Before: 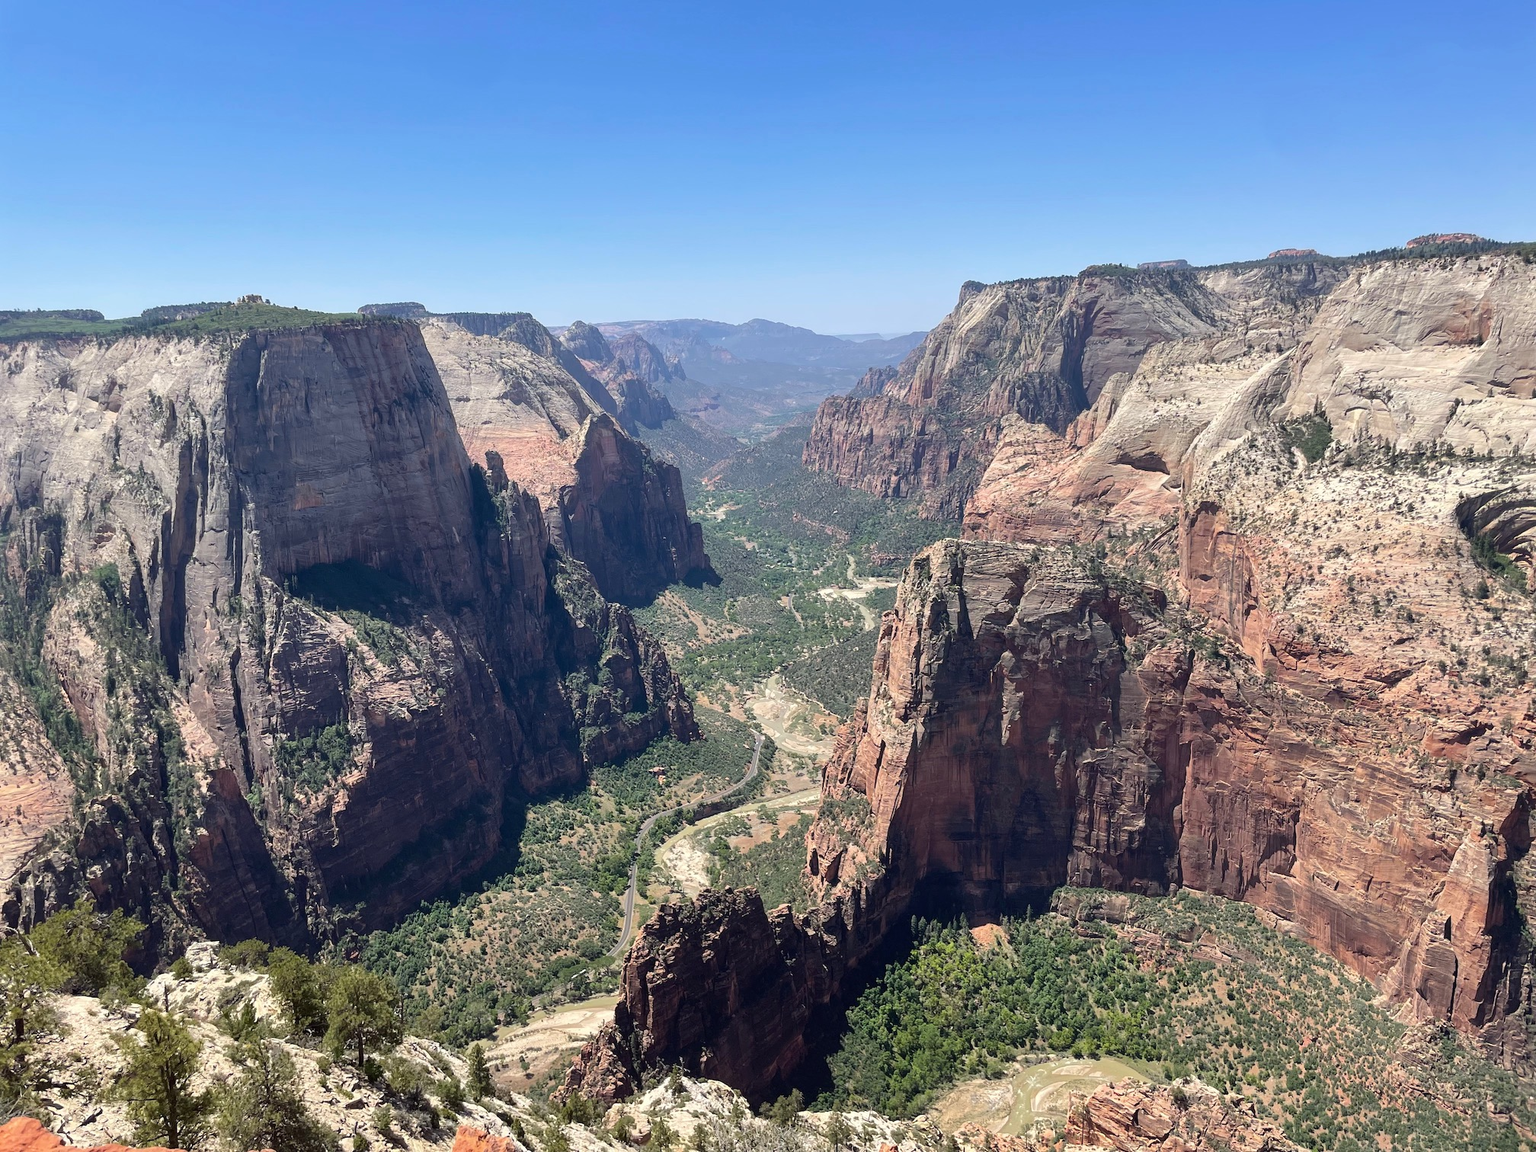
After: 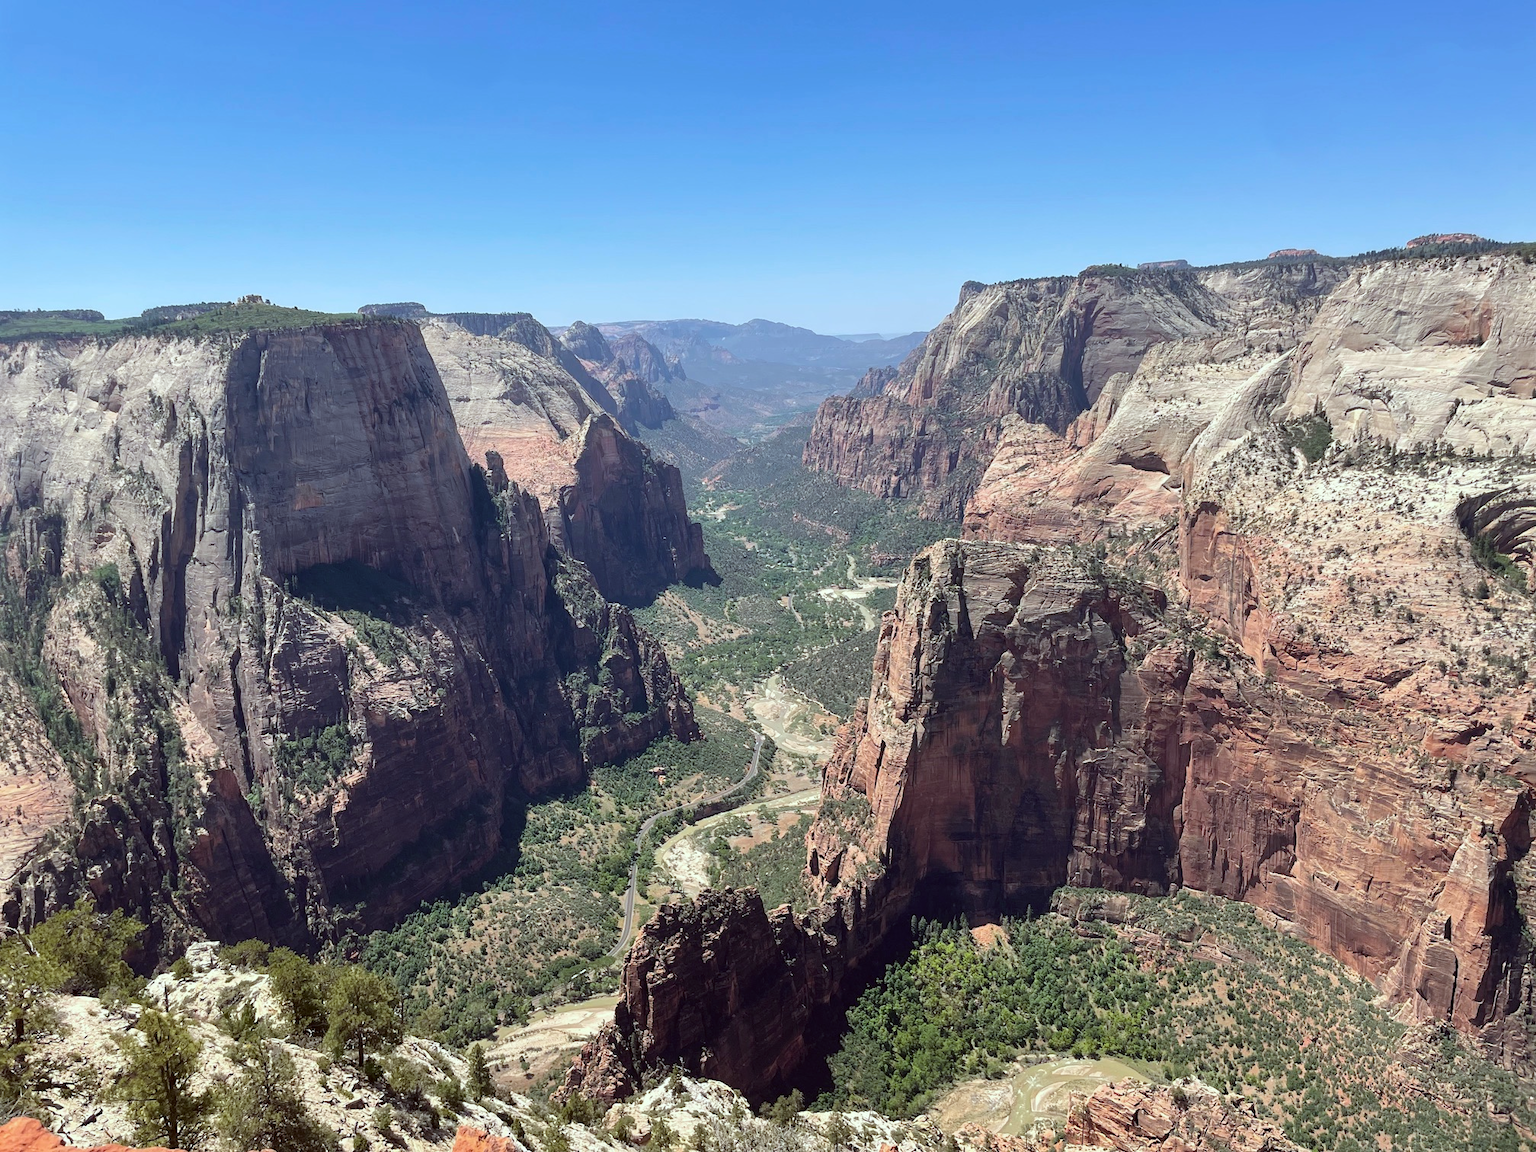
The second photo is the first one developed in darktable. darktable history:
exposure: compensate highlight preservation false
color correction: highlights a* -4.98, highlights b* -3.76, shadows a* 3.83, shadows b* 4.08
